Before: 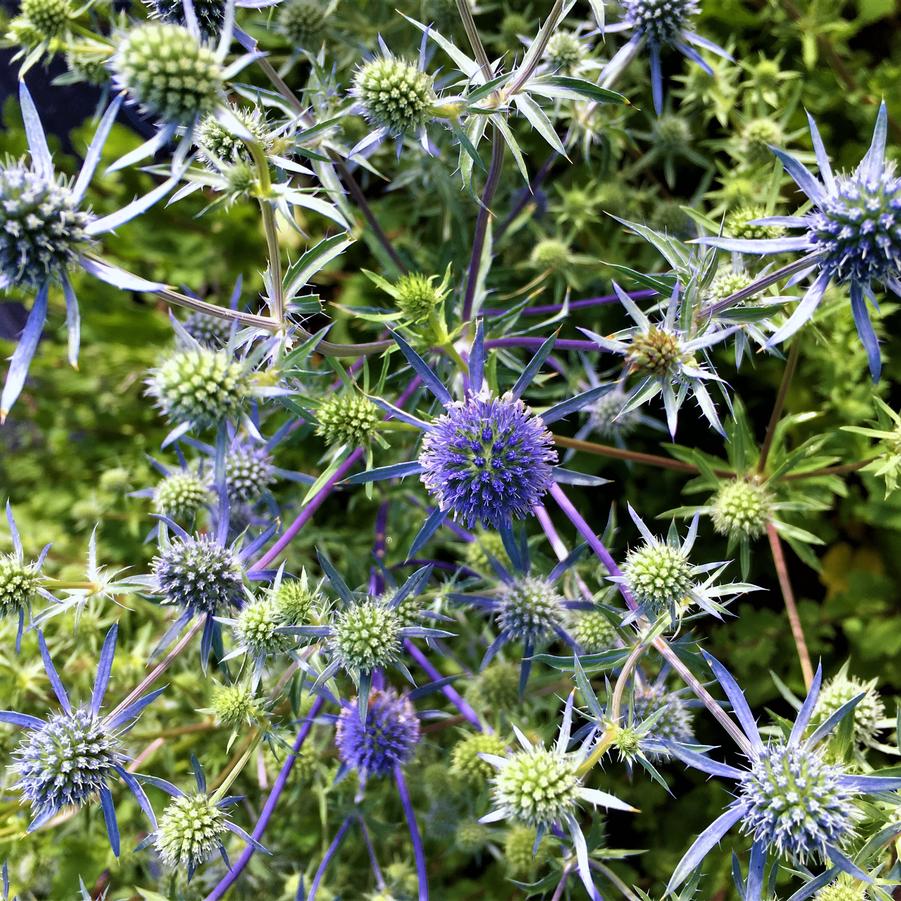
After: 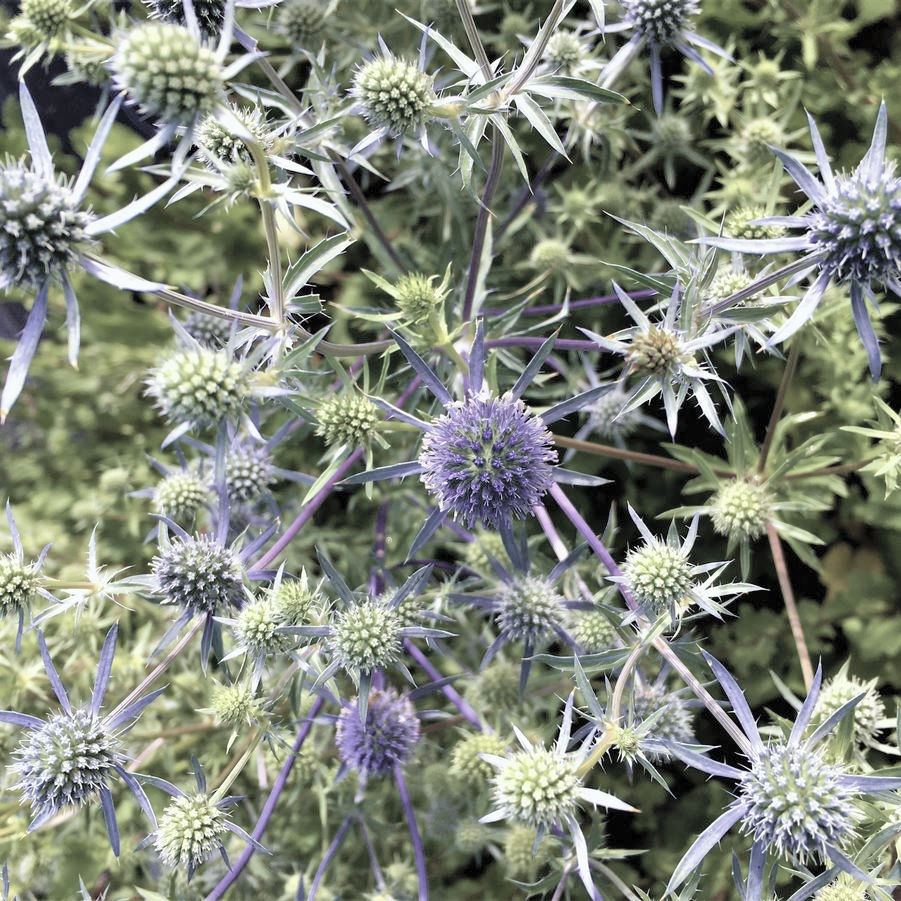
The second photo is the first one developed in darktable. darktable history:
contrast brightness saturation: brightness 0.182, saturation -0.519
